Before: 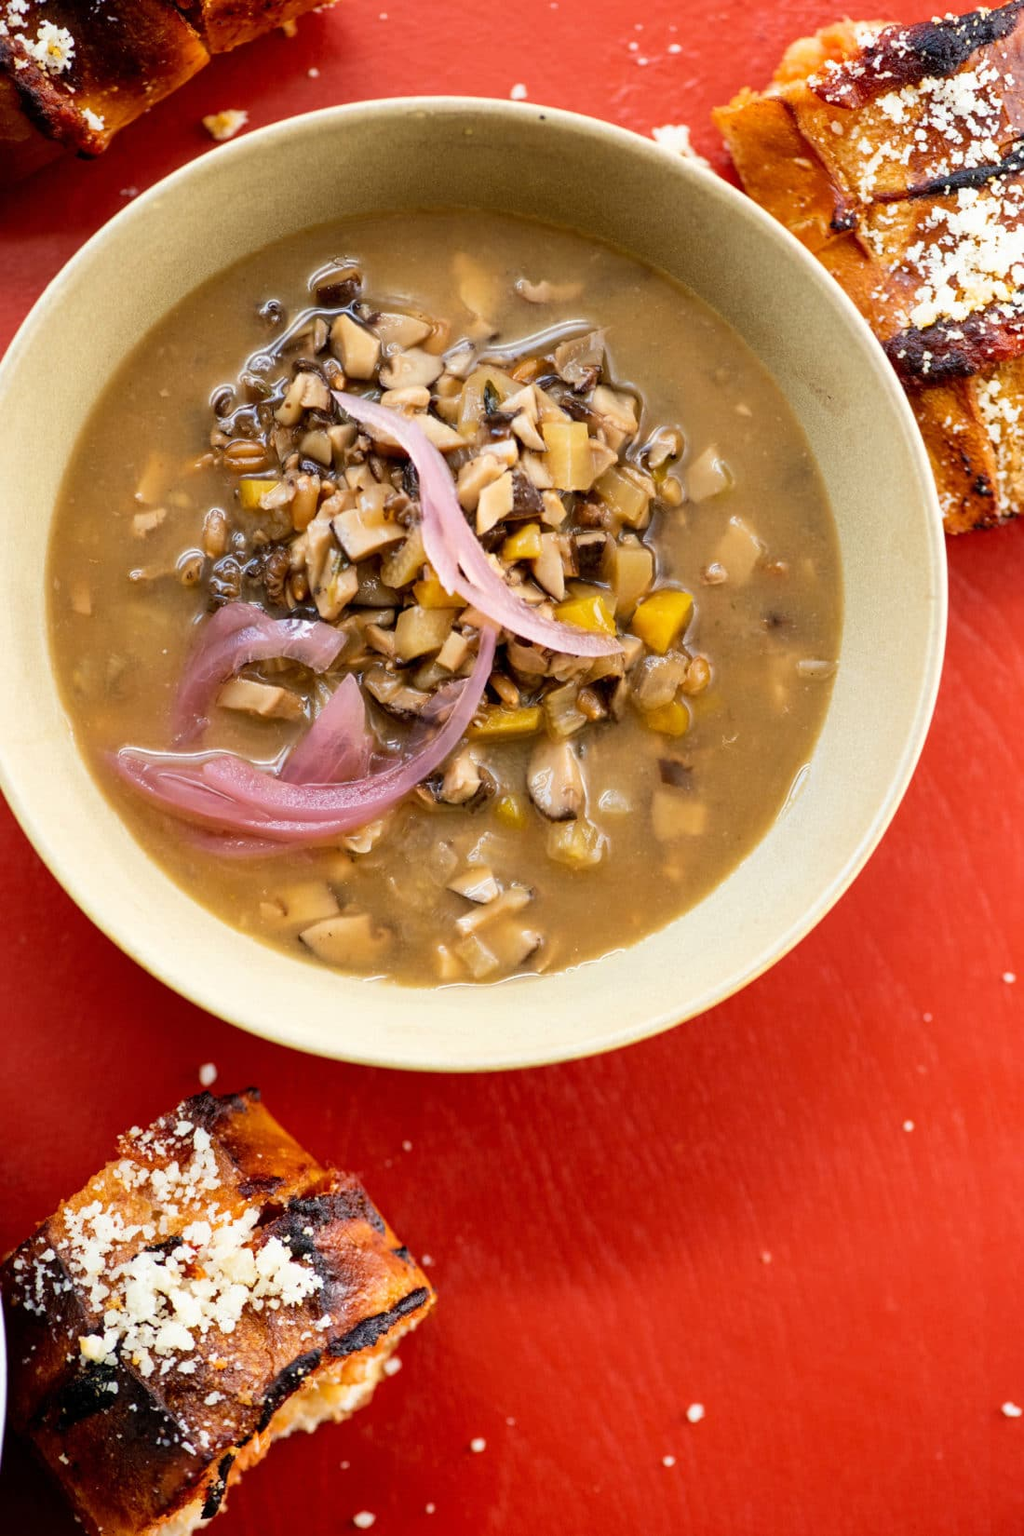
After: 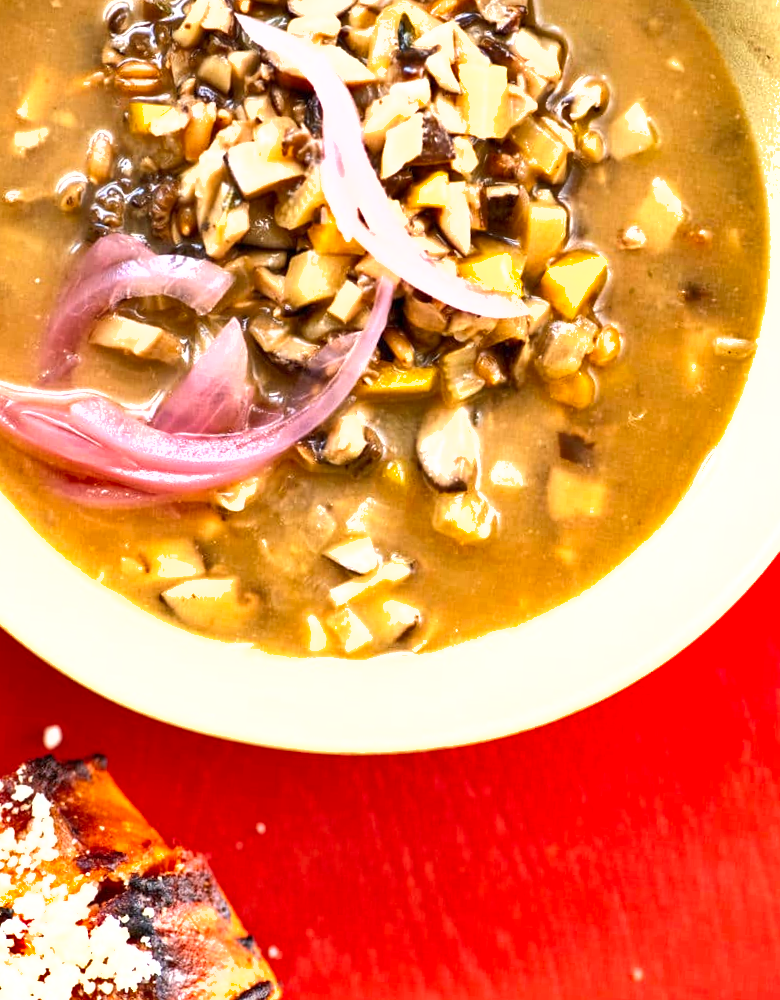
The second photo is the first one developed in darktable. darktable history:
exposure: exposure 1.161 EV, compensate highlight preservation false
crop and rotate: angle -3.94°, left 9.878%, top 21.307%, right 12.024%, bottom 11.972%
shadows and highlights: highlights color adjustment 89.31%, low approximation 0.01, soften with gaussian
